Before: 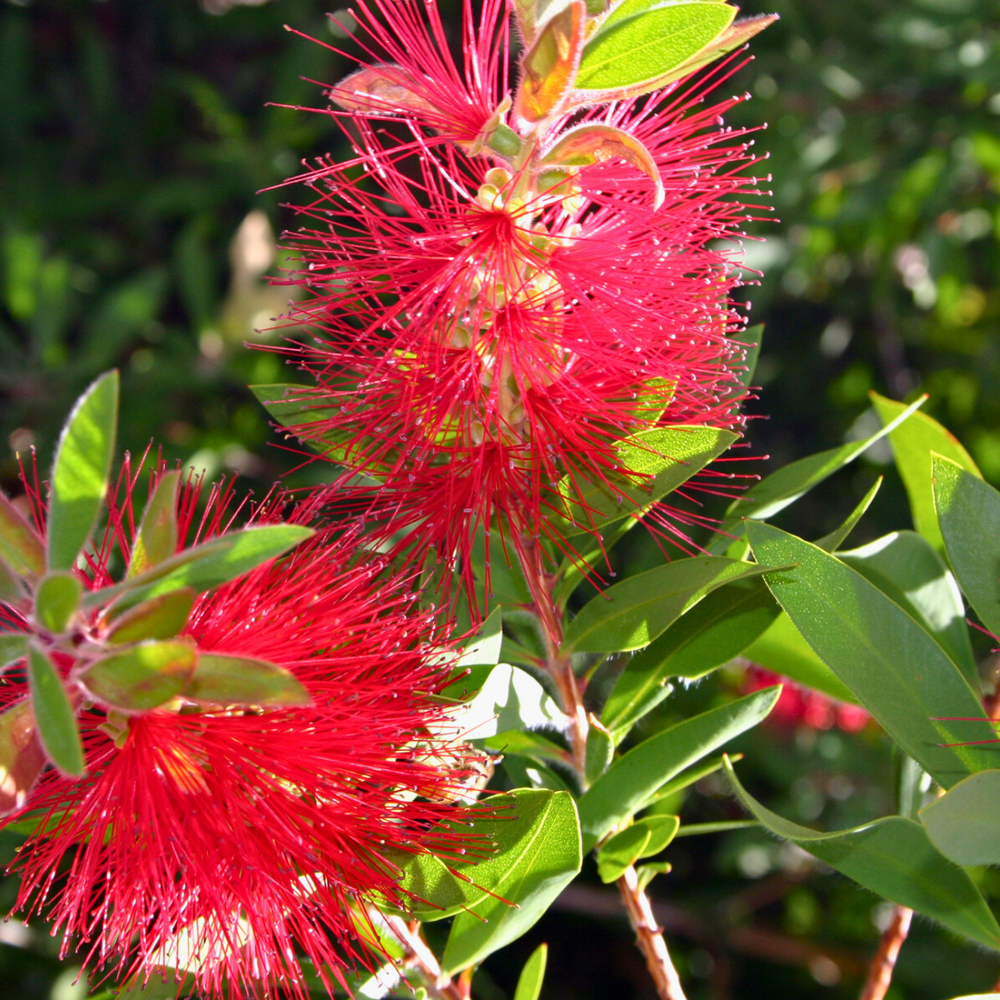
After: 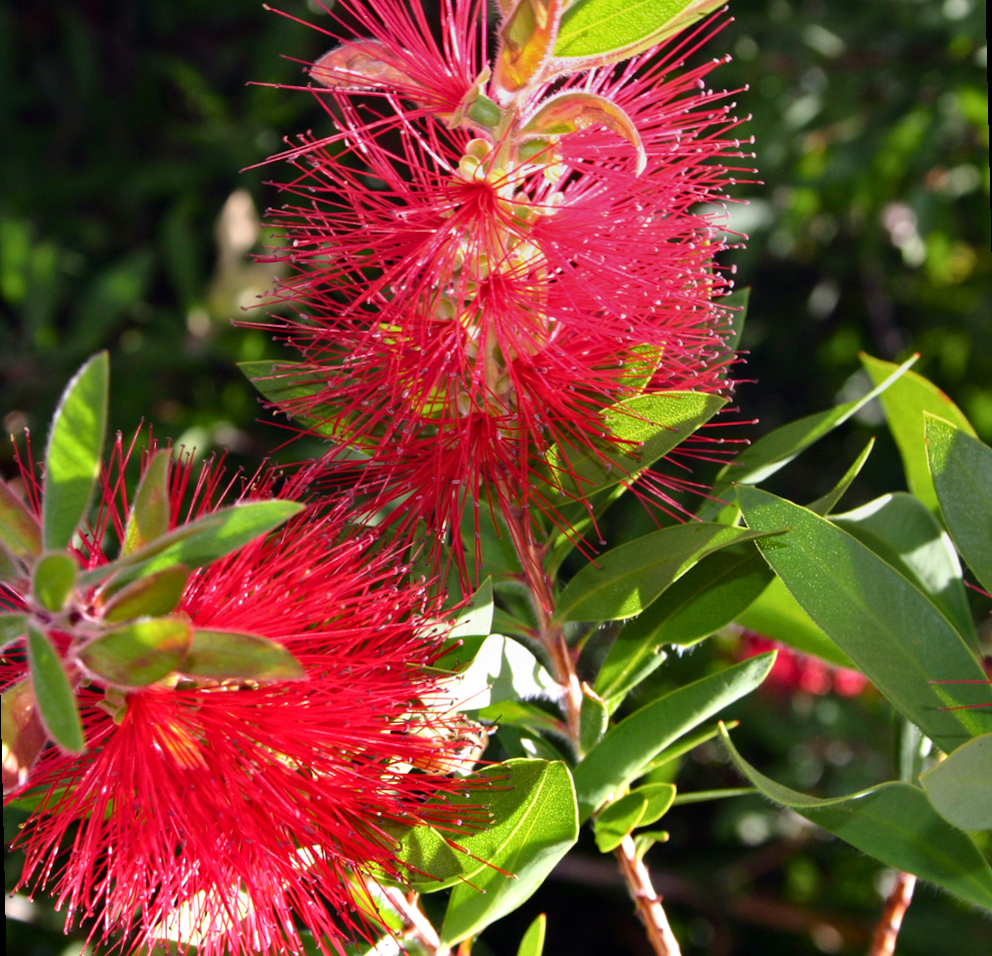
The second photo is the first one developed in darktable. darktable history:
tone equalizer: -8 EV -0.417 EV, -7 EV -0.389 EV, -6 EV -0.333 EV, -5 EV -0.222 EV, -3 EV 0.222 EV, -2 EV 0.333 EV, -1 EV 0.389 EV, +0 EV 0.417 EV, edges refinement/feathering 500, mask exposure compensation -1.57 EV, preserve details no
graduated density: rotation 5.63°, offset 76.9
rotate and perspective: rotation -1.32°, lens shift (horizontal) -0.031, crop left 0.015, crop right 0.985, crop top 0.047, crop bottom 0.982
